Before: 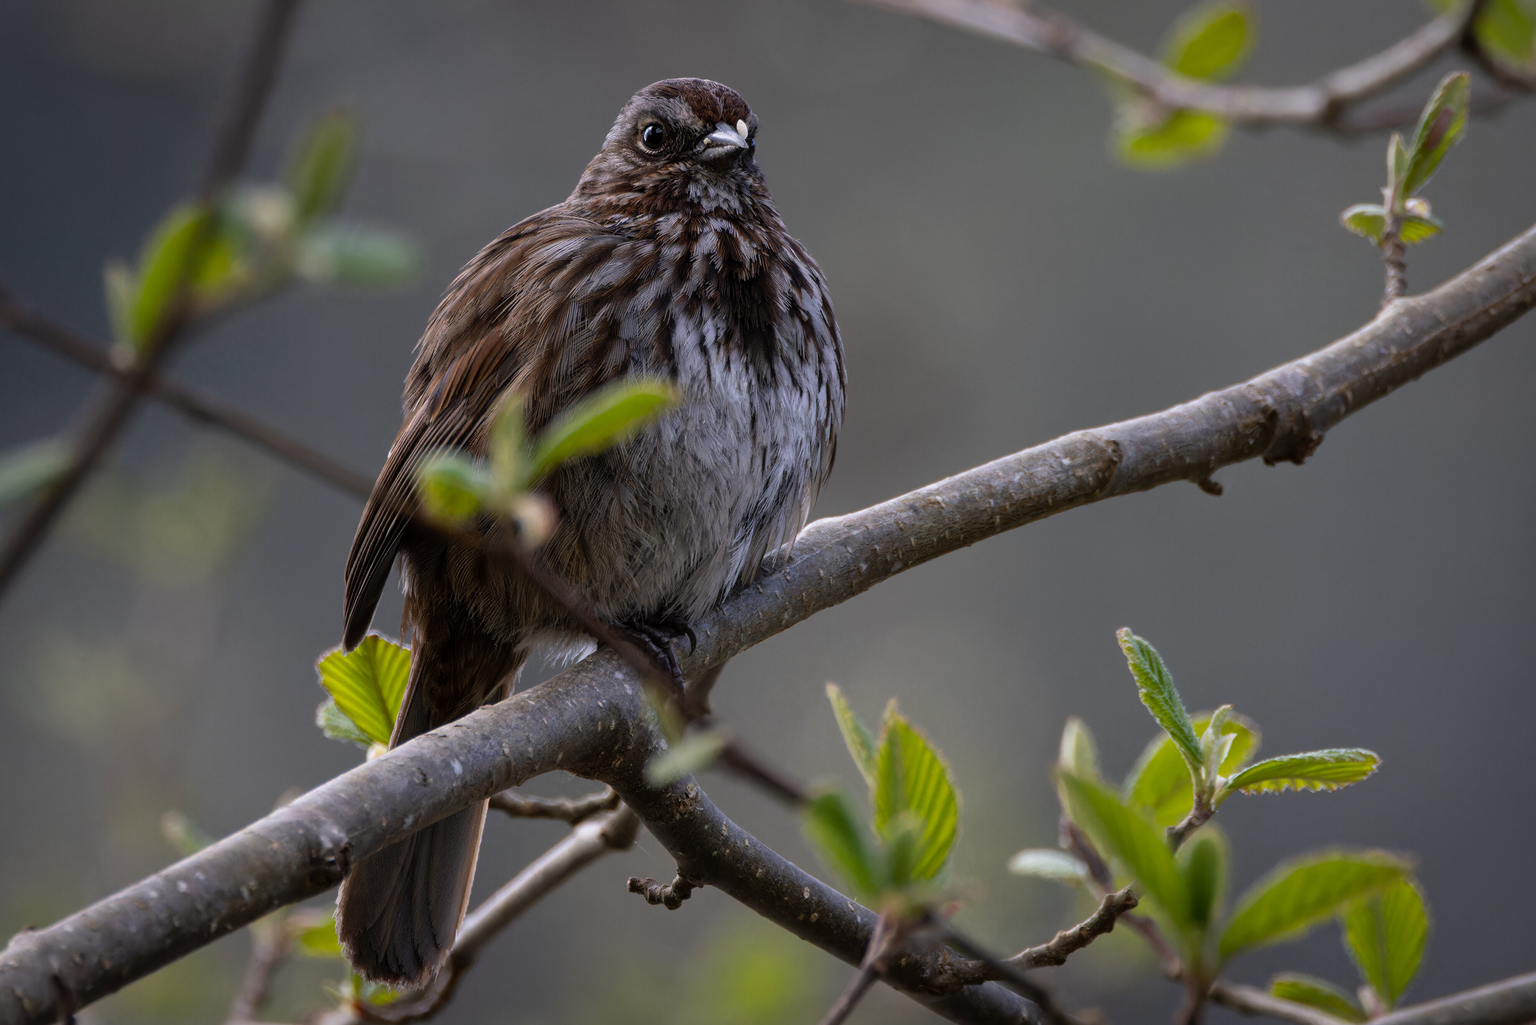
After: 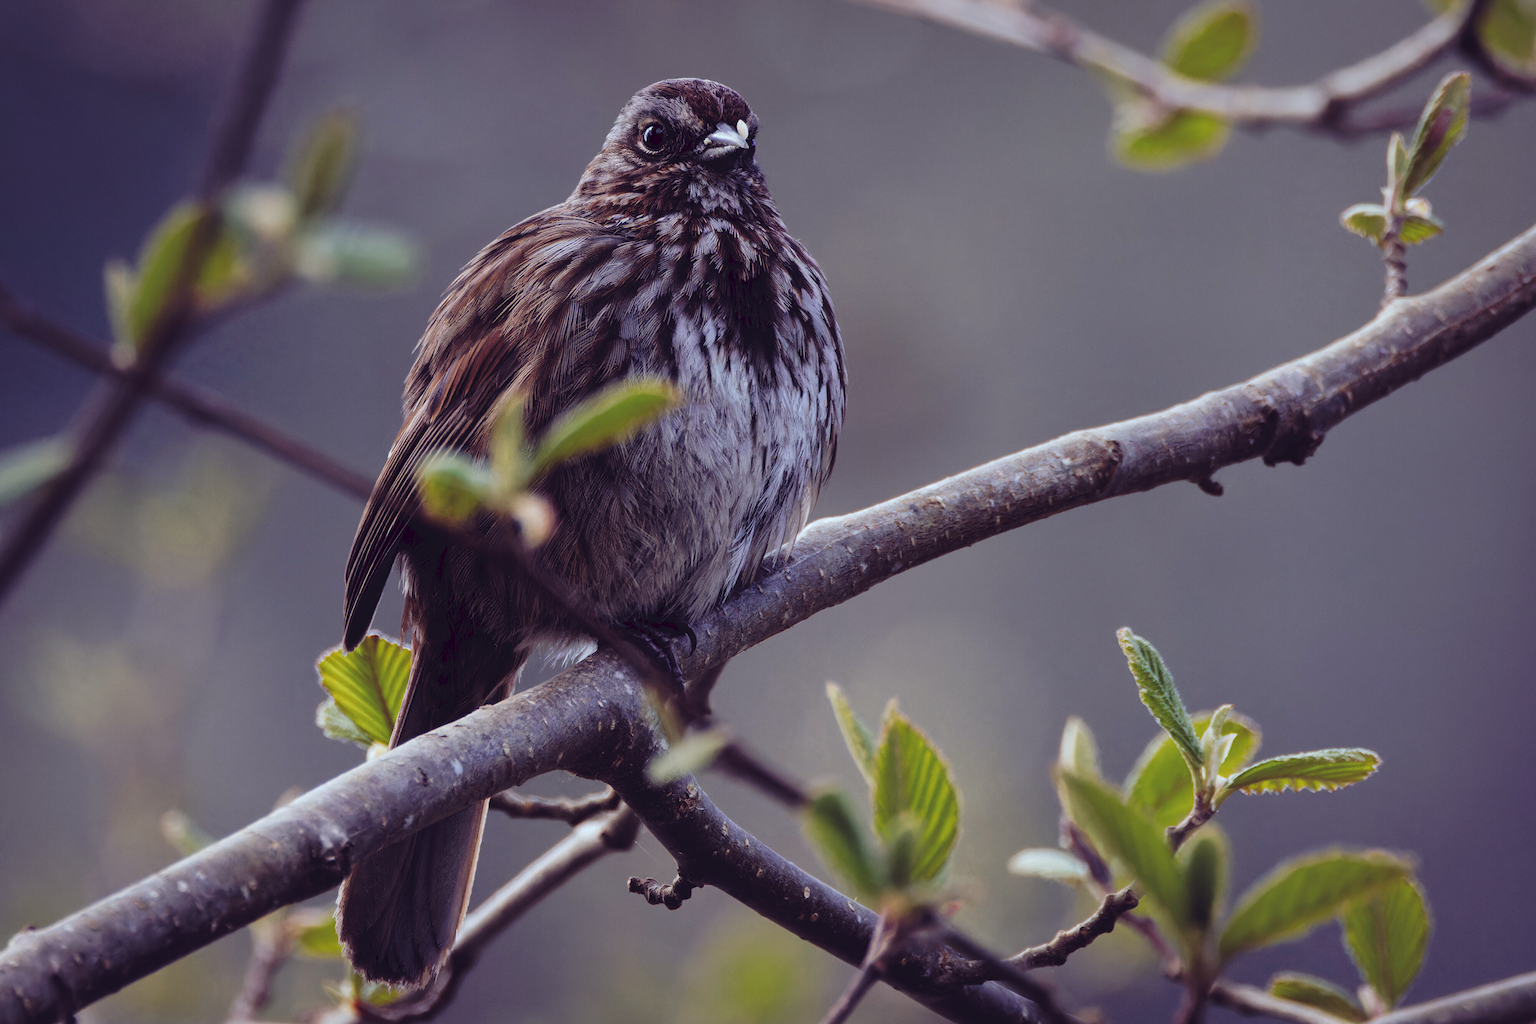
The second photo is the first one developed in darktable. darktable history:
tone curve: curves: ch0 [(0, 0) (0.003, 0.054) (0.011, 0.057) (0.025, 0.056) (0.044, 0.062) (0.069, 0.071) (0.1, 0.088) (0.136, 0.111) (0.177, 0.146) (0.224, 0.19) (0.277, 0.261) (0.335, 0.363) (0.399, 0.458) (0.468, 0.562) (0.543, 0.653) (0.623, 0.725) (0.709, 0.801) (0.801, 0.853) (0.898, 0.915) (1, 1)], preserve colors none
color look up table: target L [97.45, 95.21, 91.27, 80.66, 79.69, 66.72, 61.28, 56.4, 47.21, 48.73, 42.52, 31.47, 8.915, 200.93, 84.81, 77.39, 69.47, 61.65, 62.07, 50.22, 49.76, 36.99, 36.59, 35.3, 36.37, 2.442, 90.29, 78.29, 66.1, 54.32, 62.14, 61.12, 52.74, 54.66, 50.83, 48.51, 48.24, 38.66, 30.41, 33.28, 16.58, 14.81, 87.96, 87.27, 68.95, 61.28, 46.74, 33.65, 30.33], target a [-12.73, -20.51, -29.11, -74.19, -63.84, -61.54, -42.38, -17.23, -31.71, -13, -21.07, -13.15, 3.481, 0, 6.912, 4.781, 32.83, 36.16, 5.447, 62.69, 29.15, 30.75, 45.43, 42.4, 7.38, 18.05, 17.54, 37.35, 50.28, 9.155, 41.01, 81.44, 53.92, 64.69, 4.481, 28.29, 69.29, 43.45, 36.47, 45.61, 37.44, 38.81, -45.01, -19.45, -21.68, -11.76, -14.1, 1.146, 3.791], target b [8.962, 71.62, 43.37, 52.9, 17.78, 35.54, 16.56, 21.47, 27.84, 34.86, -5.899, 12.01, -10.32, -0.001, 7.168, 59.09, 22.39, 48.87, 8.651, 24.59, 3.267, 22.81, 22.59, 8.232, 4.259, -17.88, -18.54, -34.08, -23.59, -47.27, -59.33, -58.53, -5.584, -21.32, -74.47, -27.05, -50.53, -85.83, -14.18, -54.17, -50.01, -32.59, -16.1, -19.16, -40.56, -16.02, -29.63, -13.99, -33.18], num patches 49
